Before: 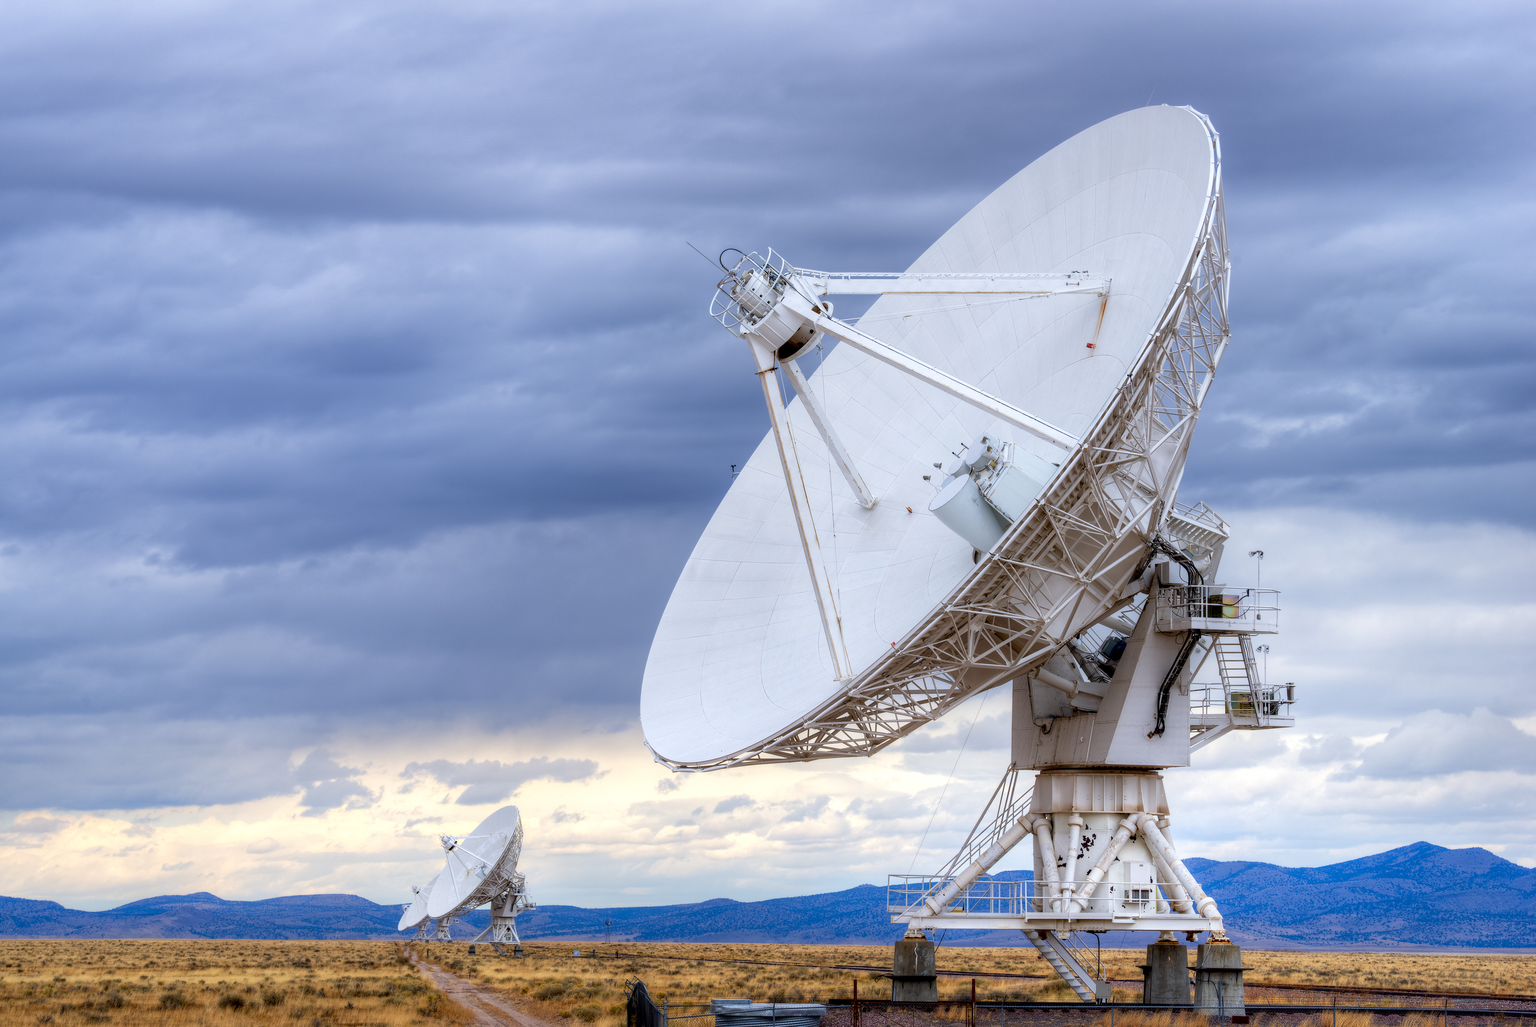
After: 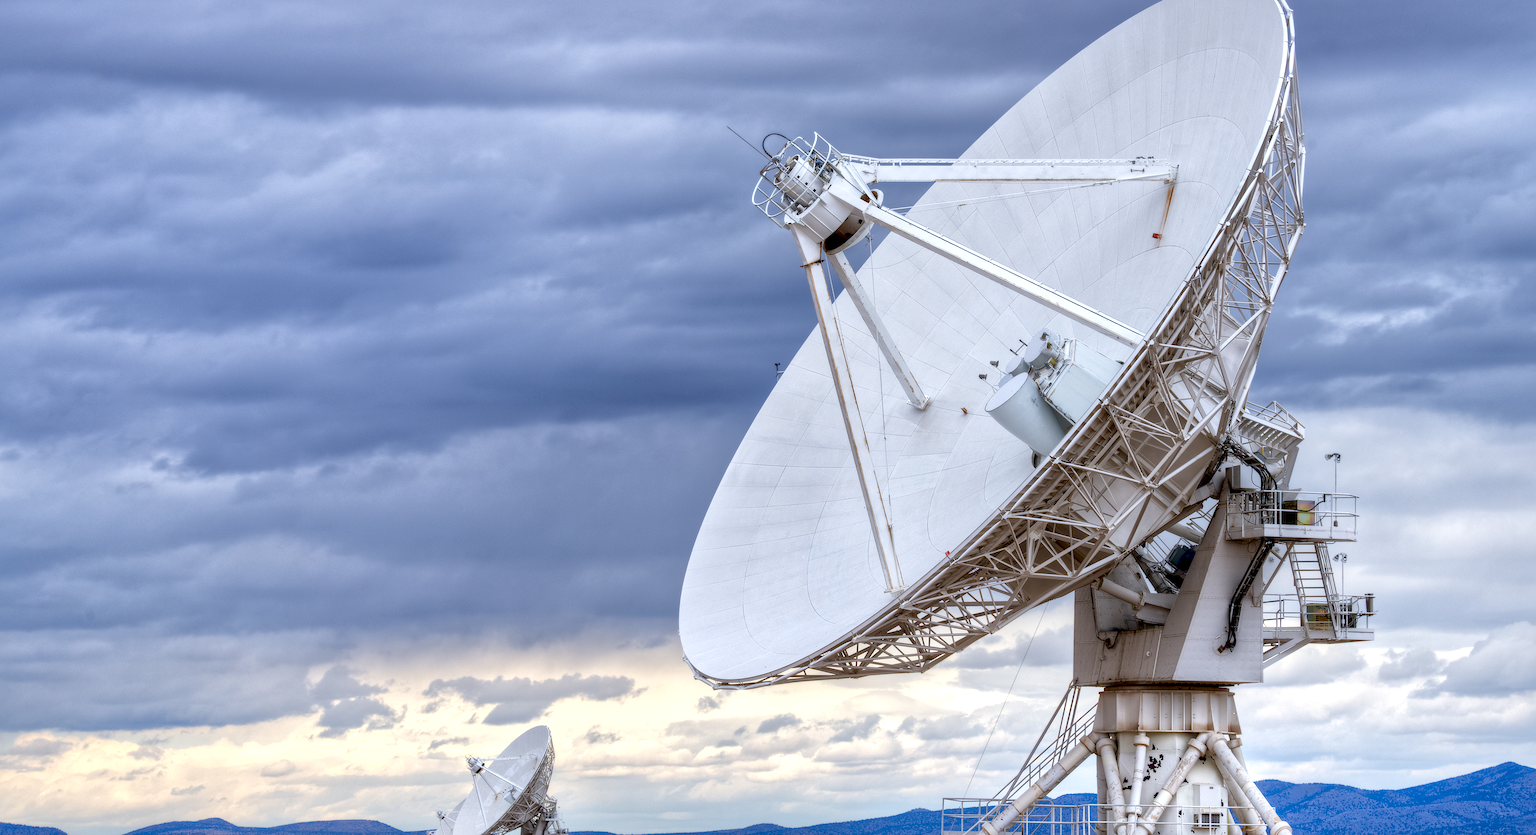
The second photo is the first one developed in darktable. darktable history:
local contrast: mode bilateral grid, contrast 21, coarseness 50, detail 161%, midtone range 0.2
crop and rotate: angle 0.099°, top 11.934%, right 5.601%, bottom 11.258%
